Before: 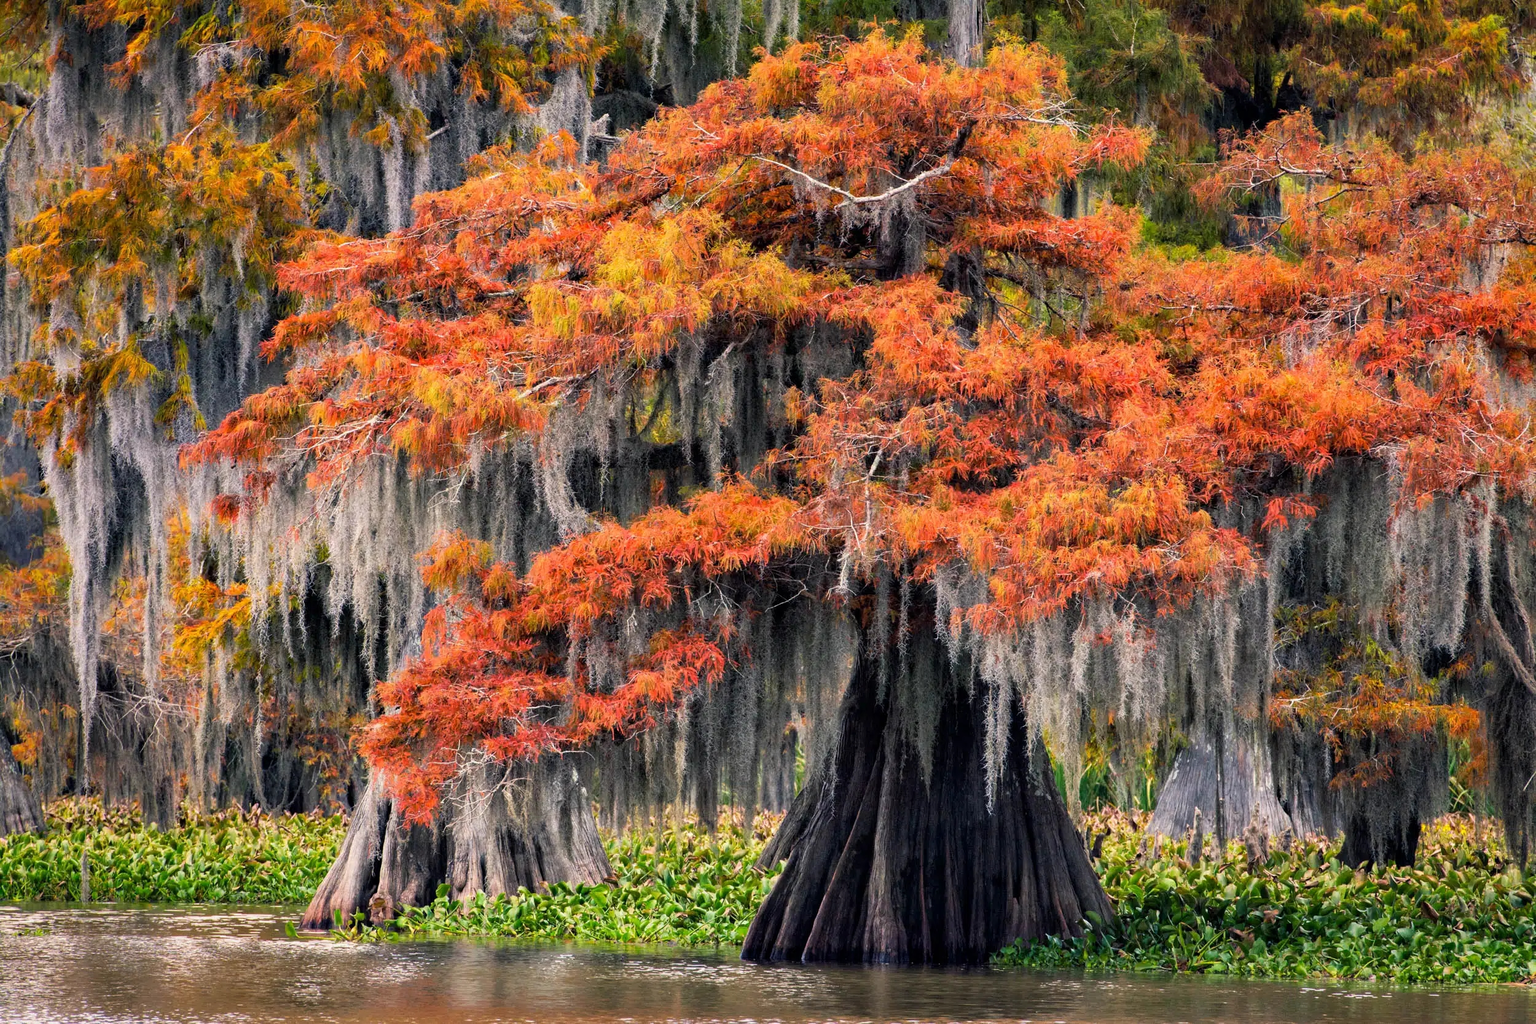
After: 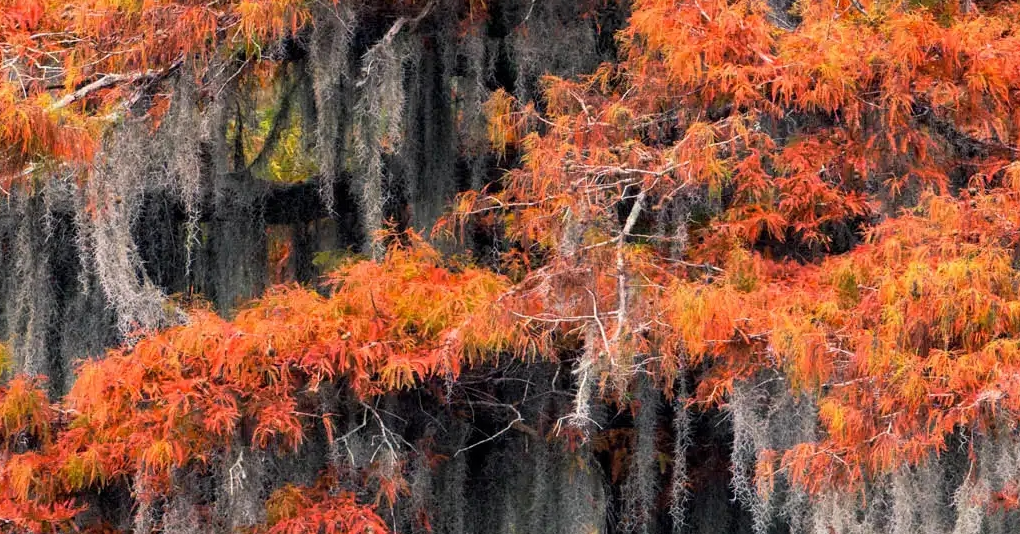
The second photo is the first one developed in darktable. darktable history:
crop: left 31.661%, top 32.45%, right 27.539%, bottom 35.474%
